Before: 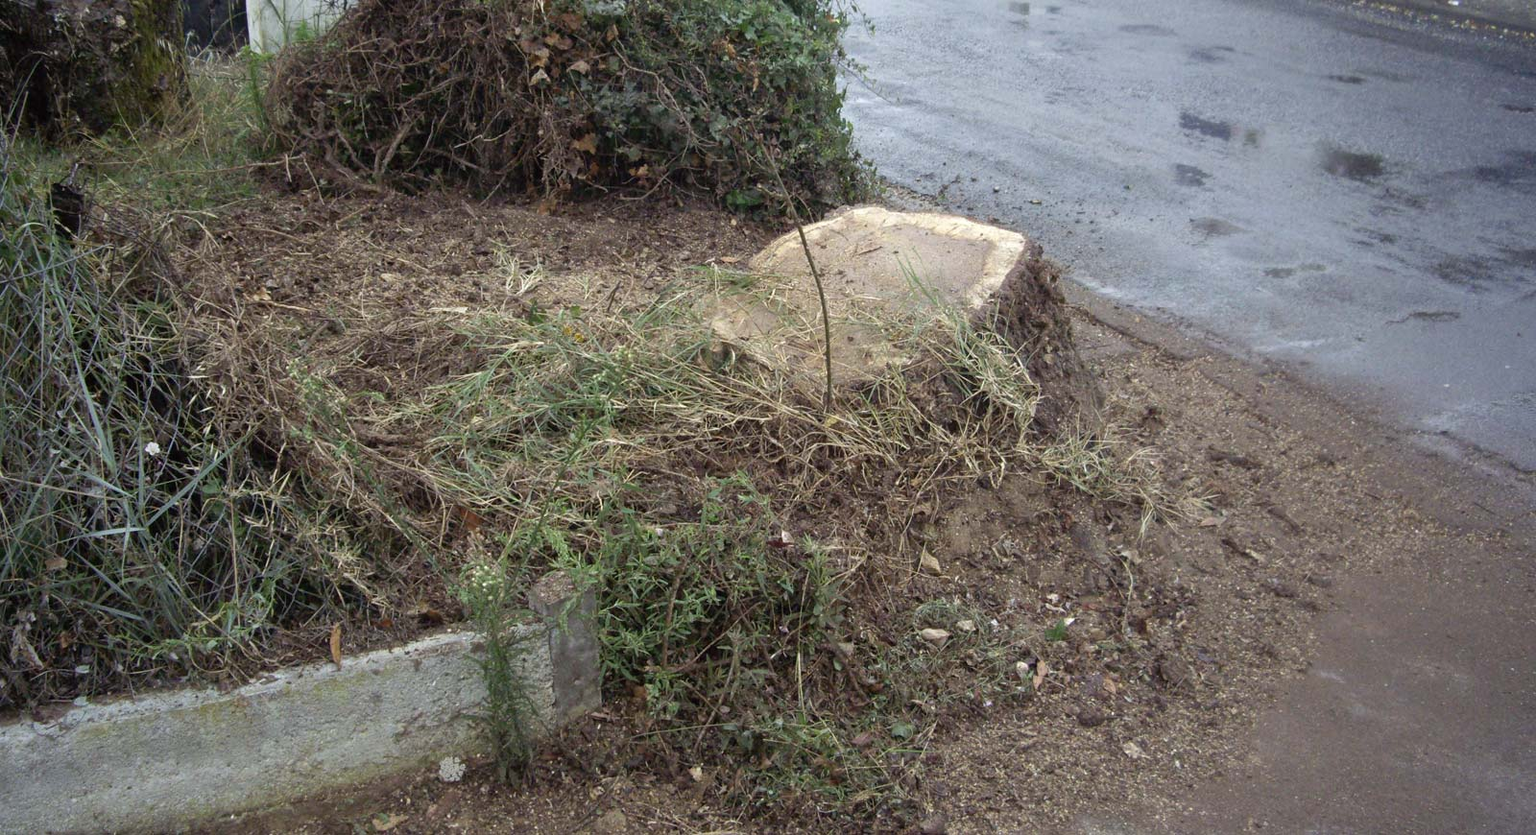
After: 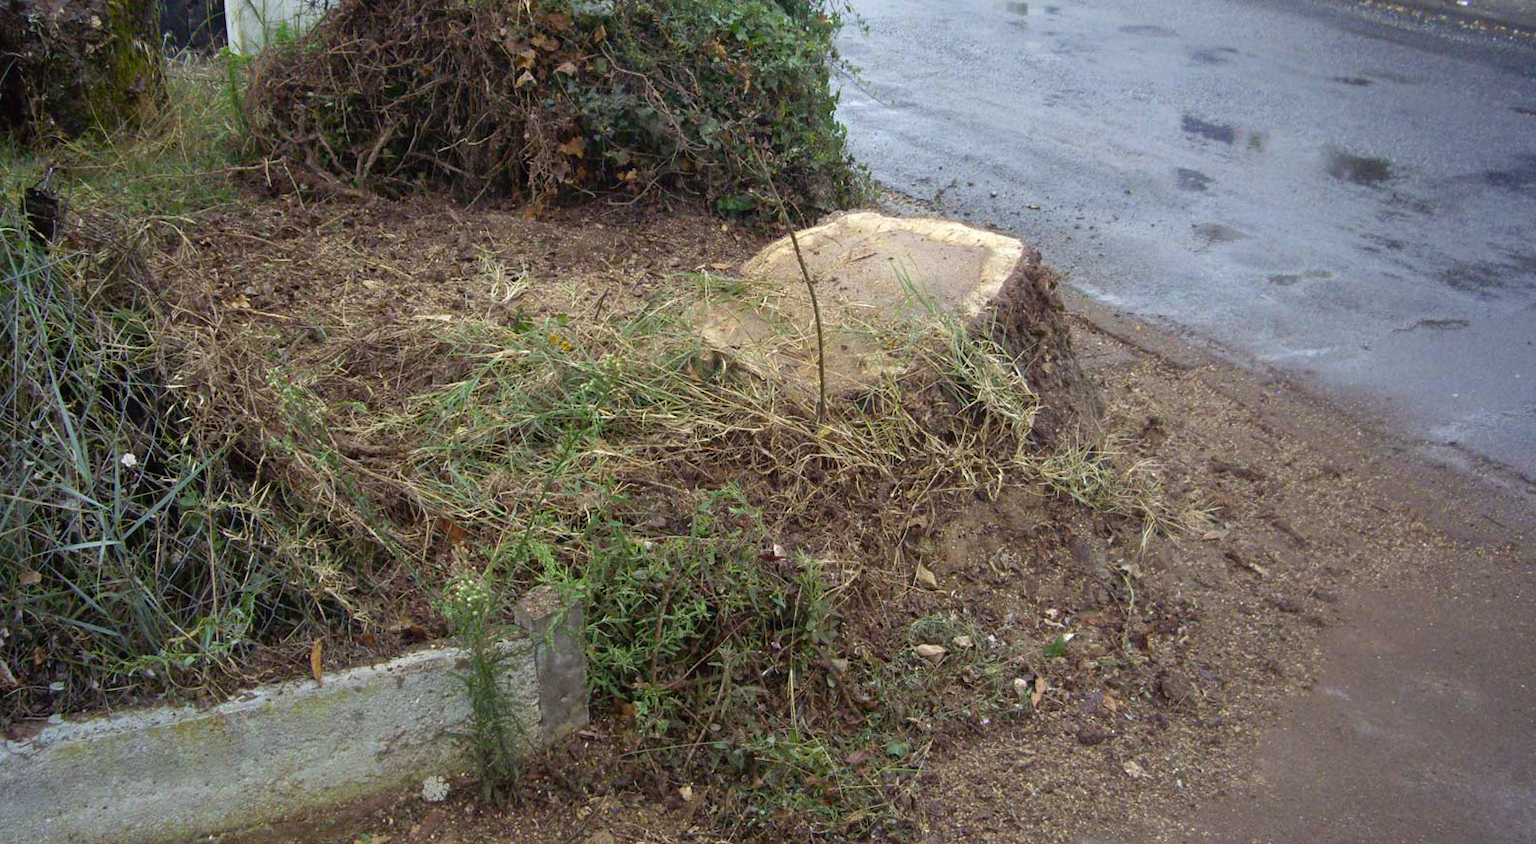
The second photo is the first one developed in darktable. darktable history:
color balance rgb: perceptual saturation grading › global saturation 25%, global vibrance 20%
crop and rotate: left 1.774%, right 0.633%, bottom 1.28%
